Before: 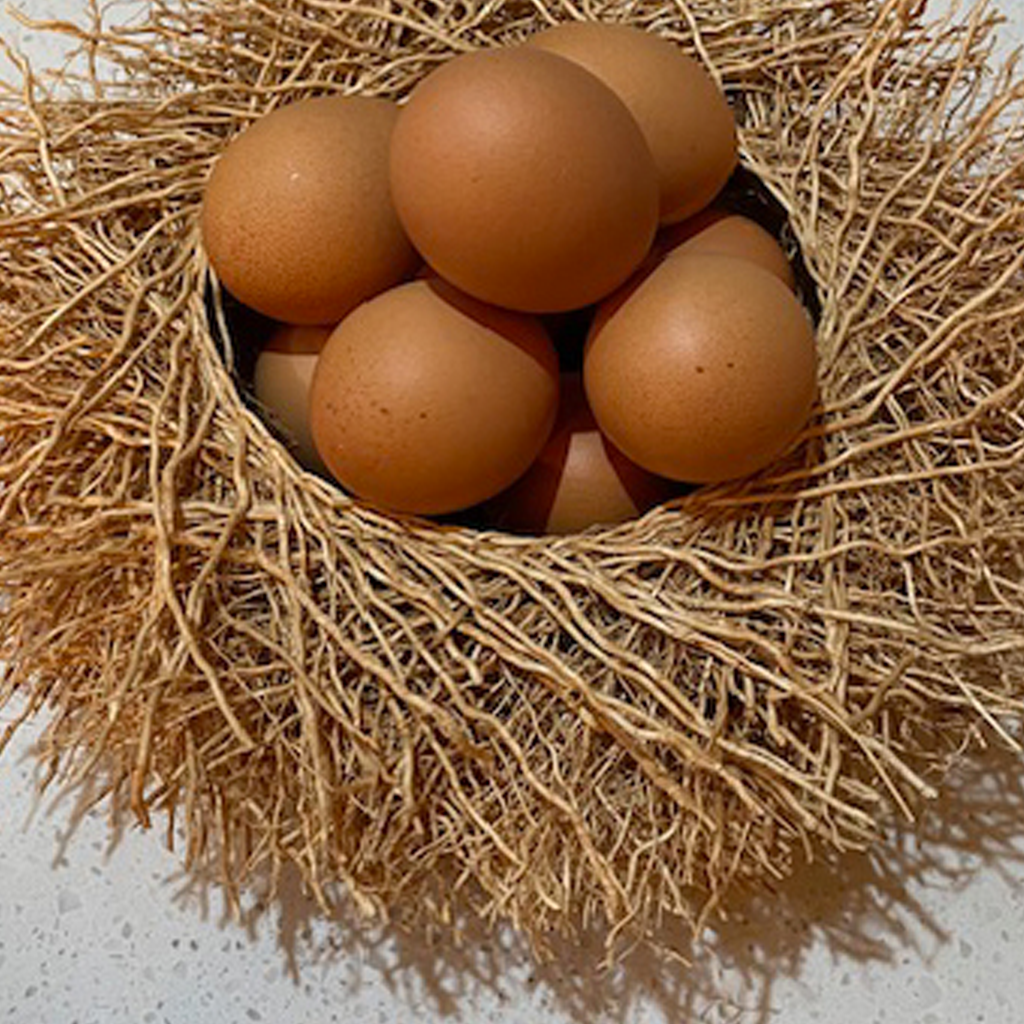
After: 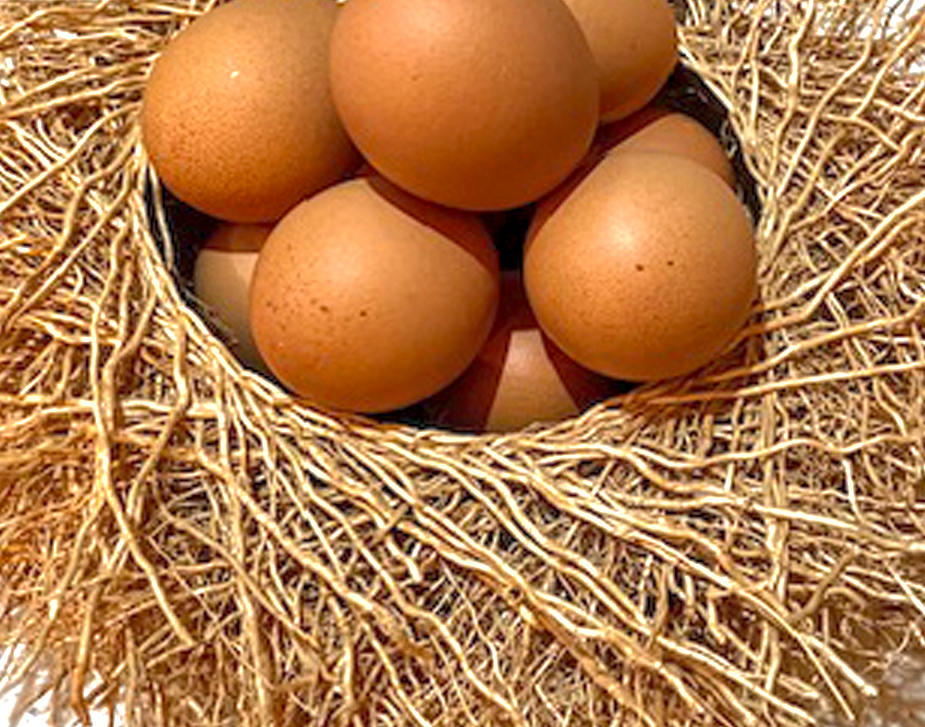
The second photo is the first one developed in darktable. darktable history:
exposure: black level correction 0, exposure 1 EV, compensate exposure bias true, compensate highlight preservation false
local contrast: detail 130%
shadows and highlights: on, module defaults
crop: left 5.872%, top 10.027%, right 3.742%, bottom 18.928%
